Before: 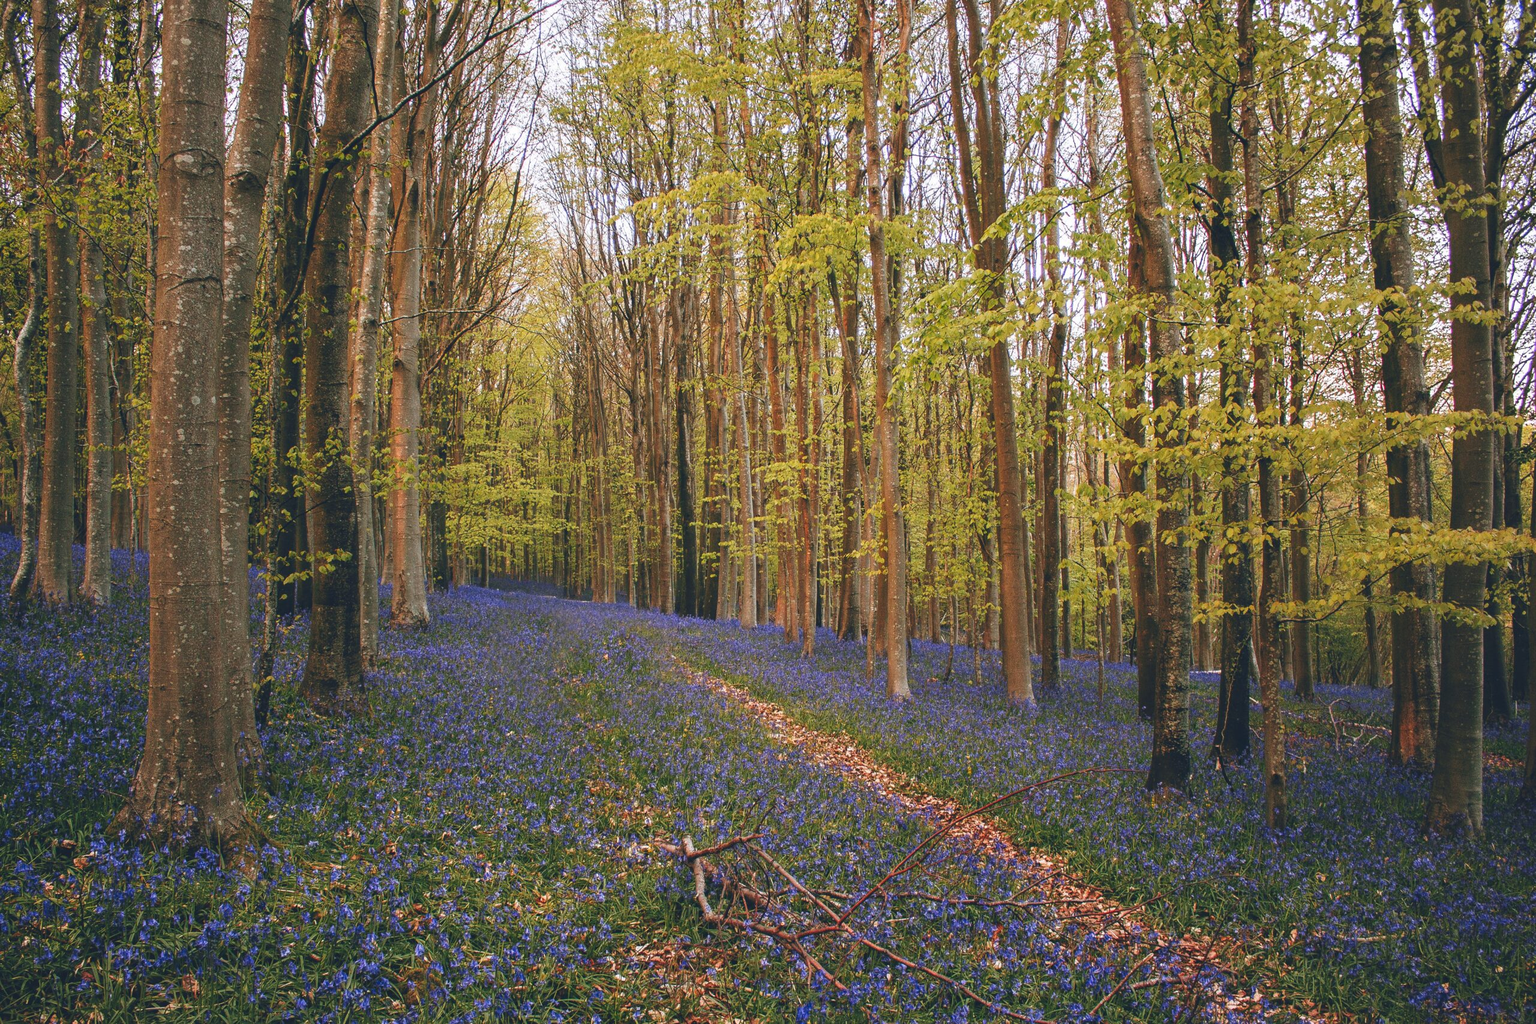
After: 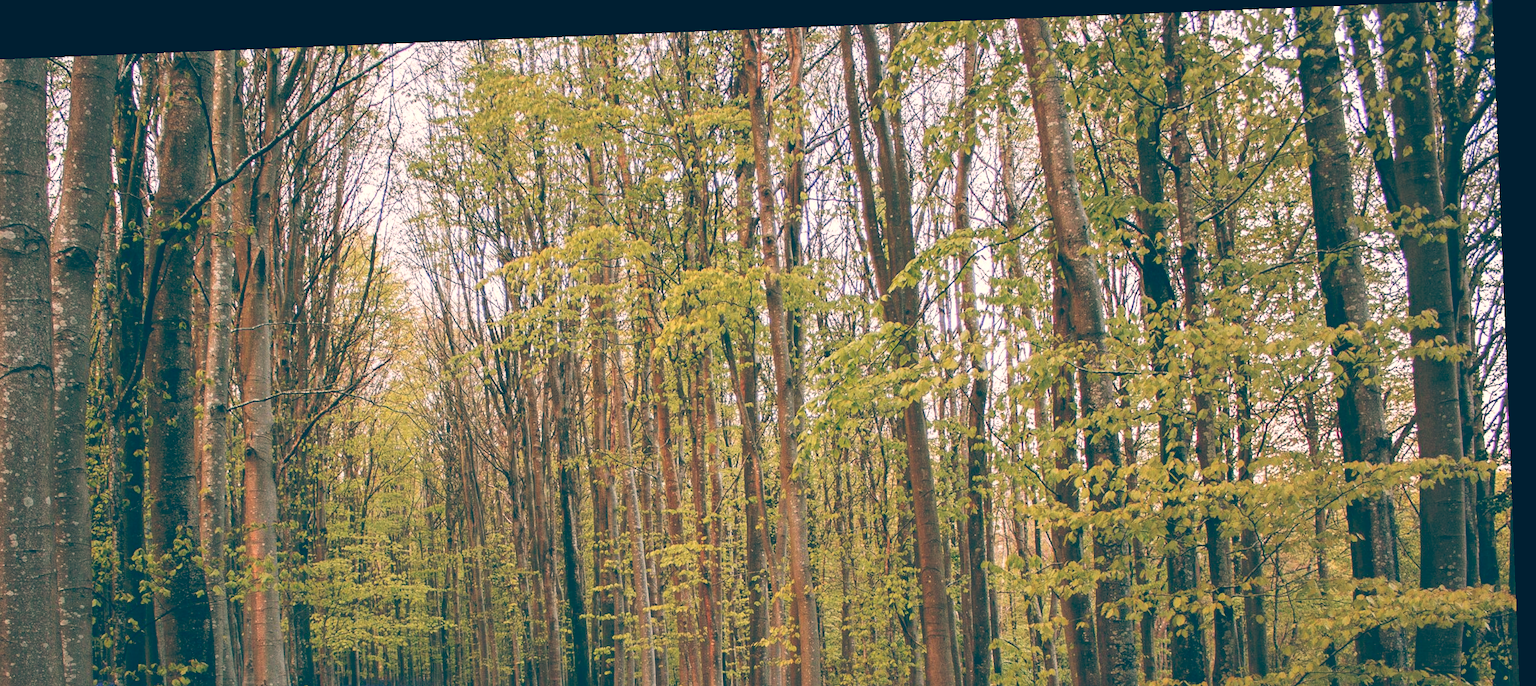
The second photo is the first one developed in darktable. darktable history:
crop and rotate: left 11.812%, bottom 42.776%
rotate and perspective: rotation -2.29°, automatic cropping off
color balance: lift [1.006, 0.985, 1.002, 1.015], gamma [1, 0.953, 1.008, 1.047], gain [1.076, 1.13, 1.004, 0.87]
